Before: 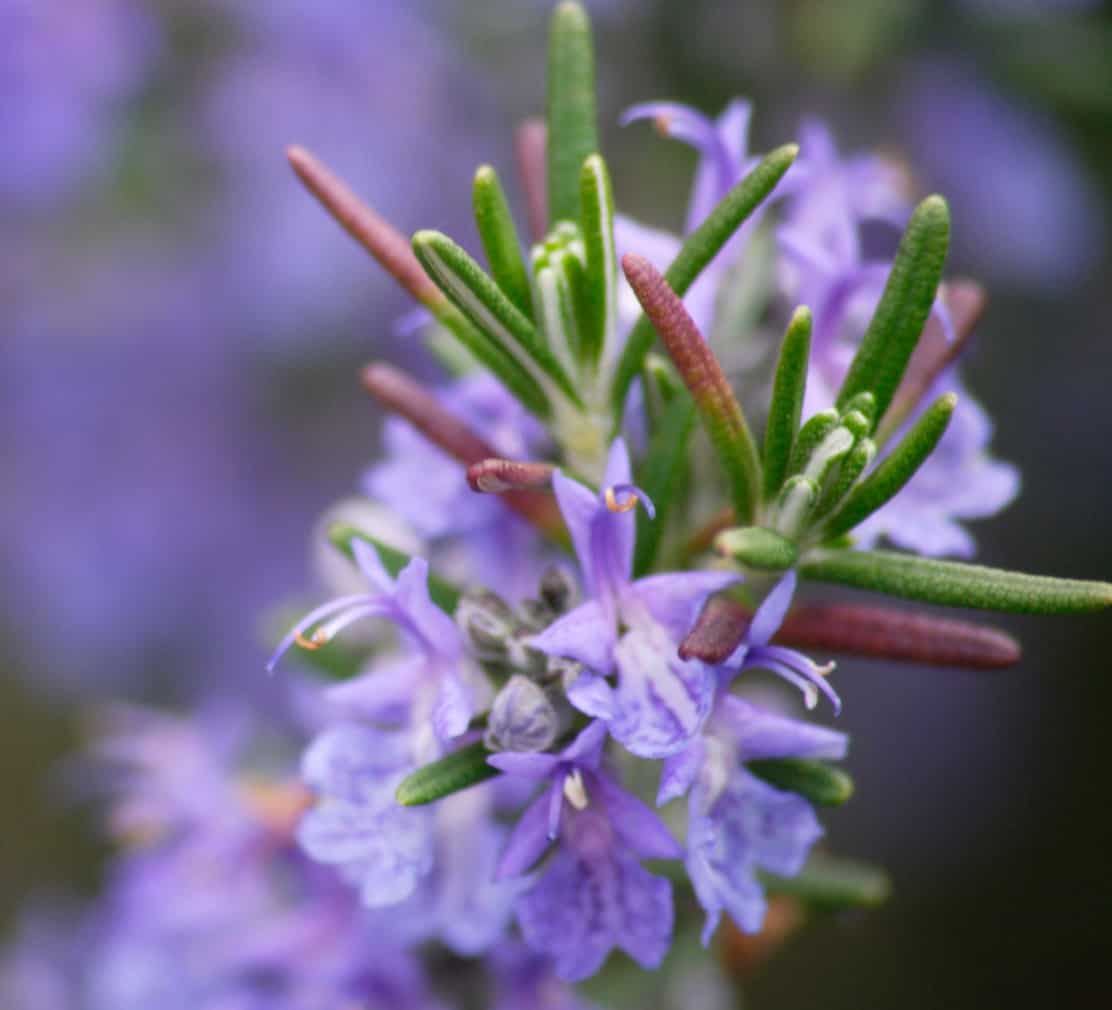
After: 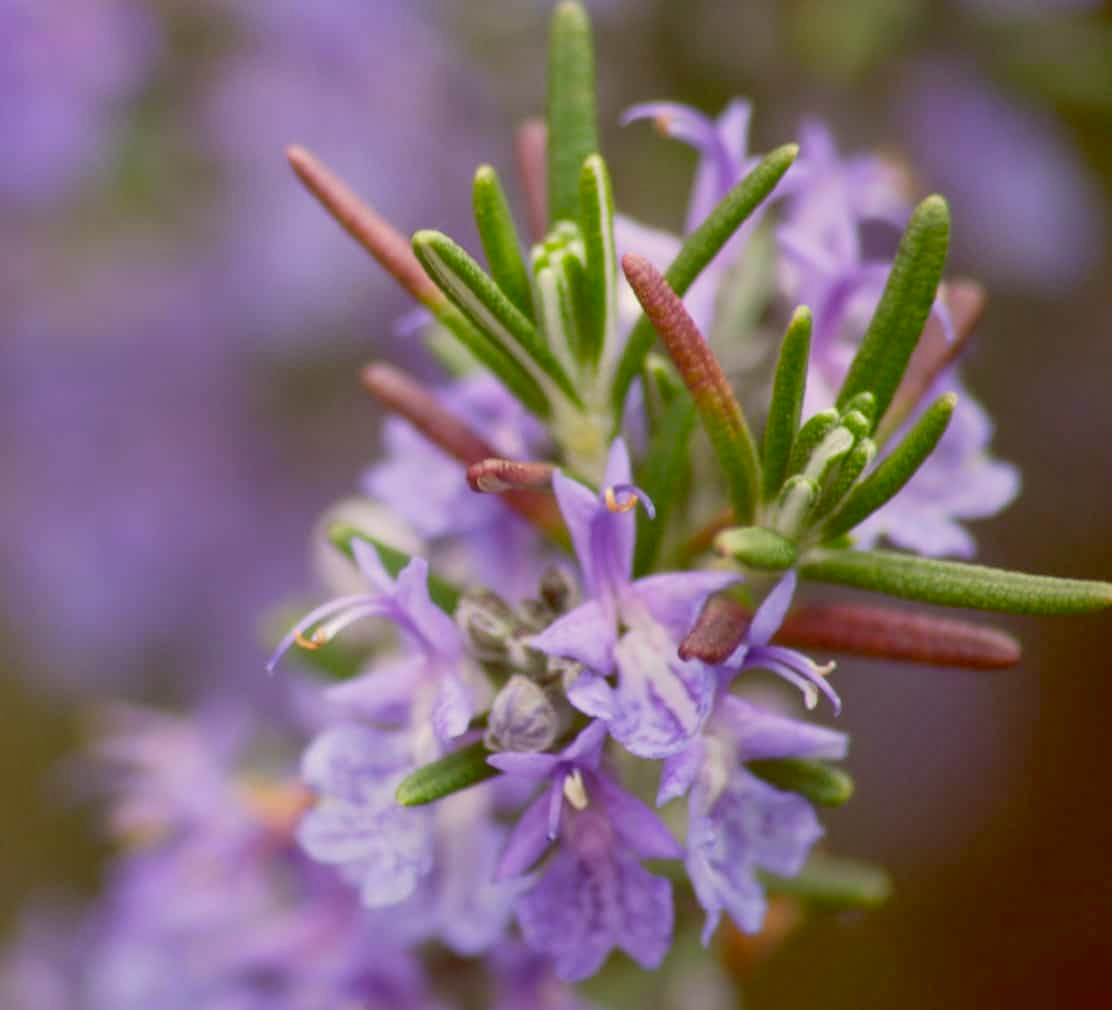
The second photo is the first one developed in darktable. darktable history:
sharpen: amount 0.2
color balance: lift [1.001, 1.007, 1, 0.993], gamma [1.023, 1.026, 1.01, 0.974], gain [0.964, 1.059, 1.073, 0.927]
shadows and highlights: on, module defaults
